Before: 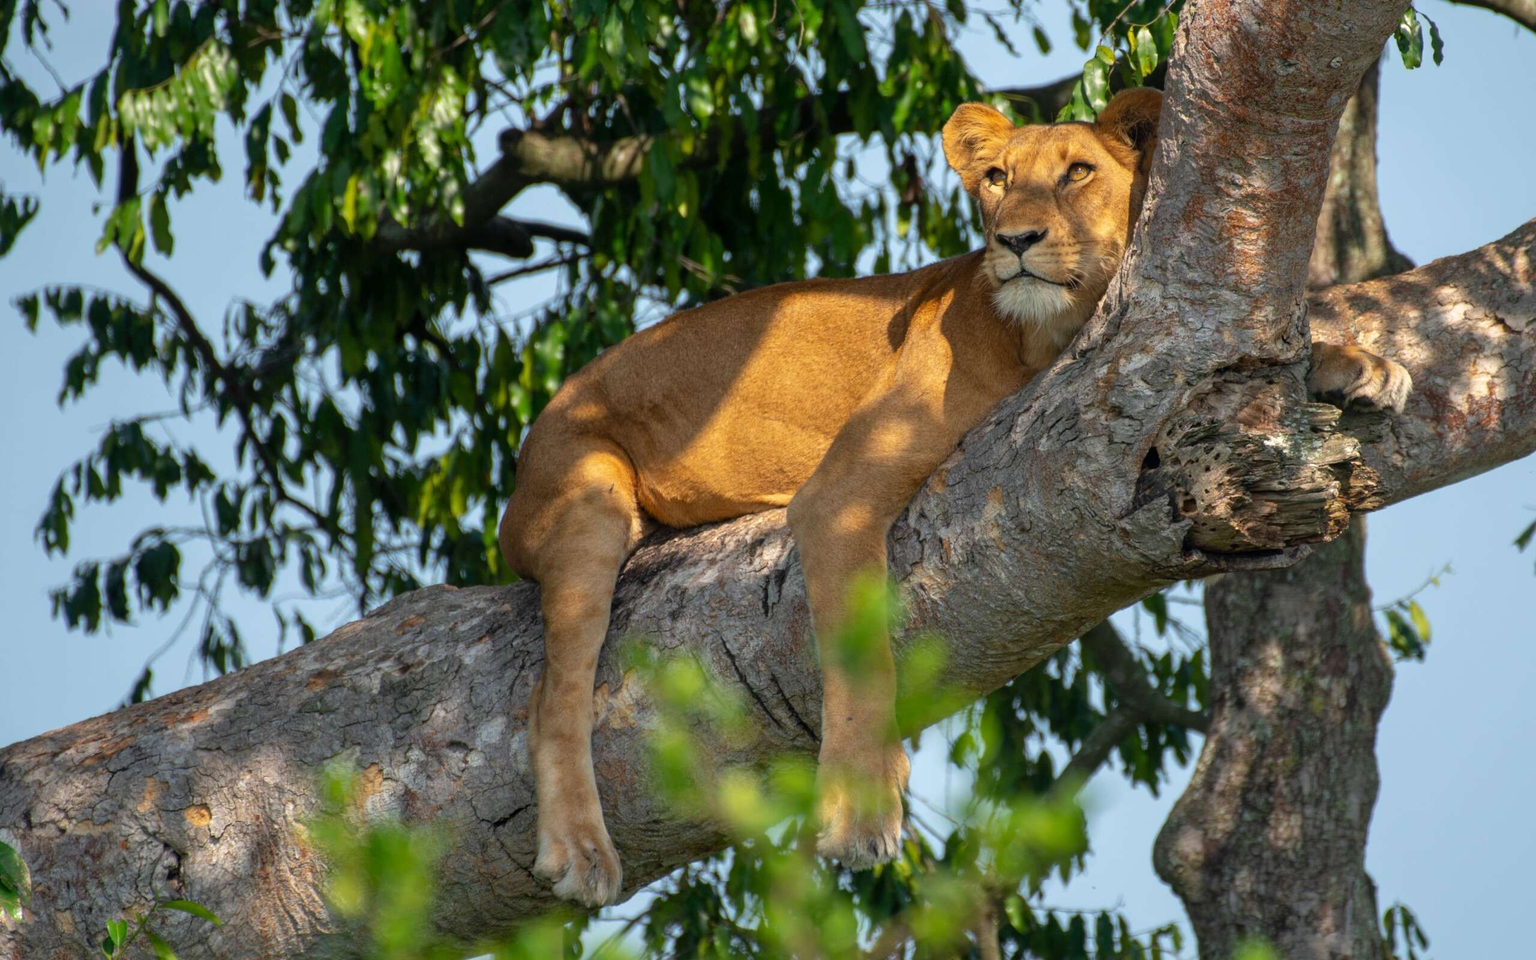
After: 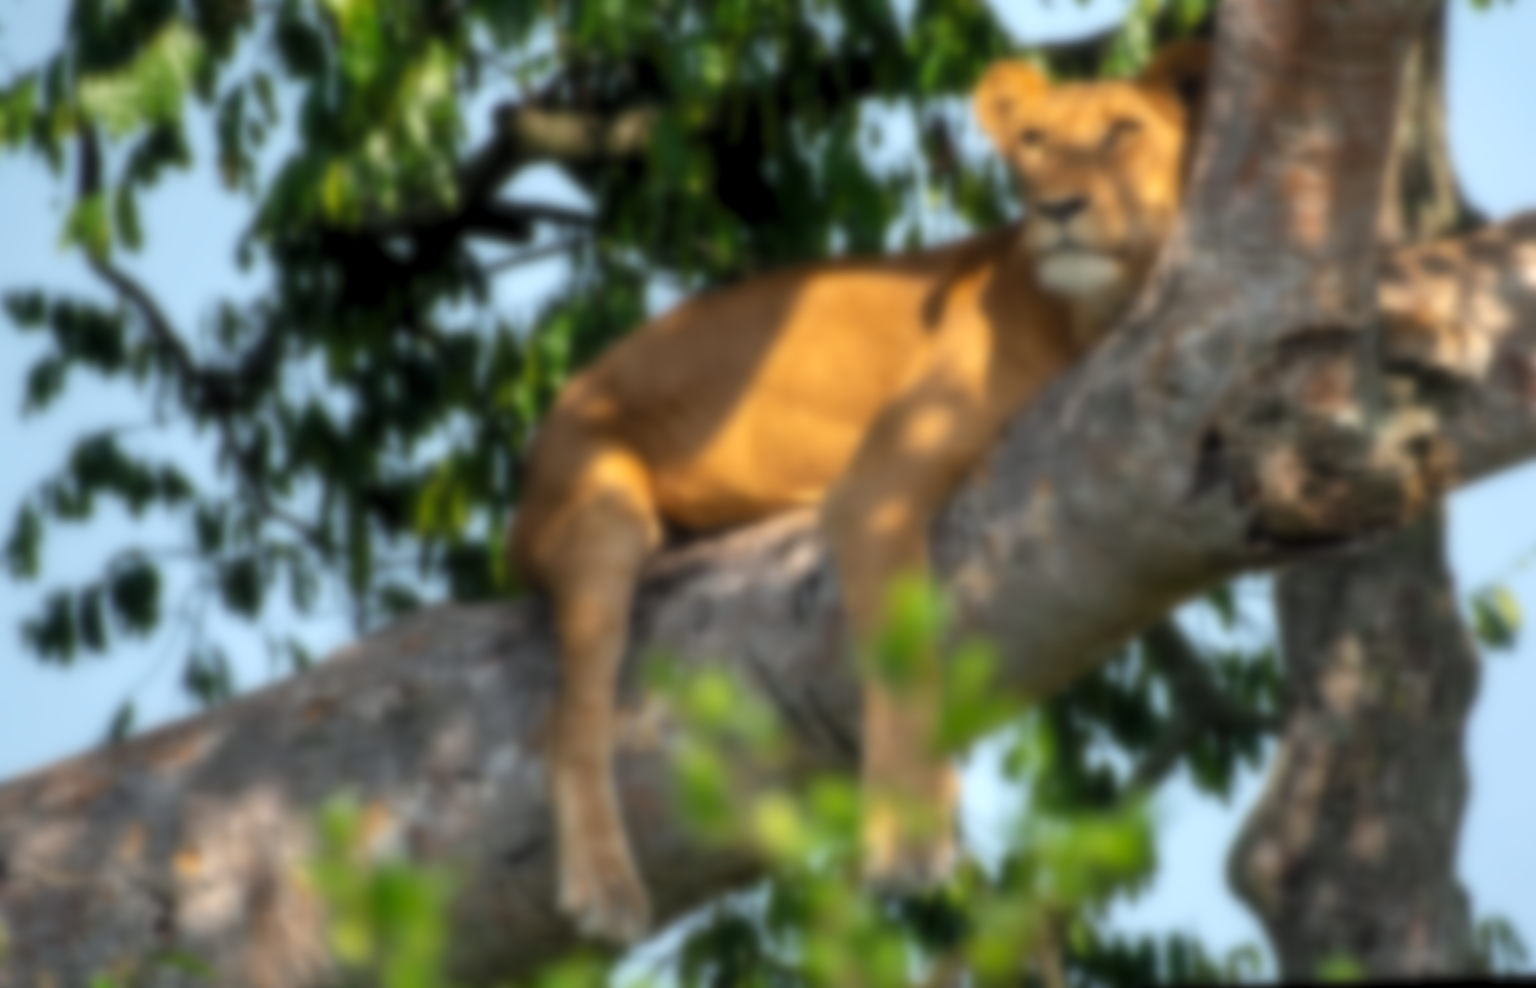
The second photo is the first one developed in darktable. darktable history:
crop: left 3.305%, top 6.436%, right 6.389%, bottom 3.258%
lowpass: on, module defaults
levels: levels [0.055, 0.477, 0.9]
rotate and perspective: rotation -1.77°, lens shift (horizontal) 0.004, automatic cropping off
